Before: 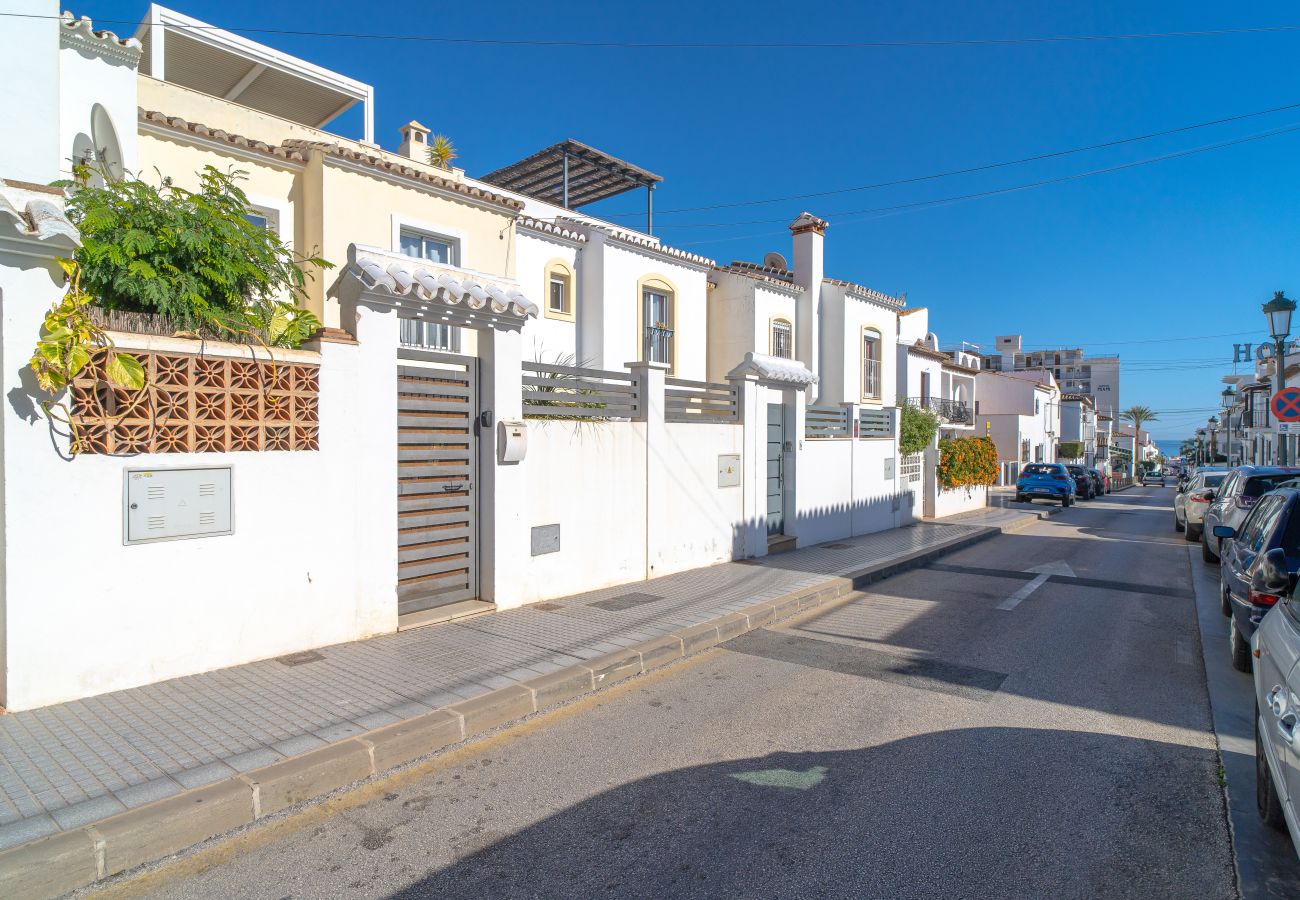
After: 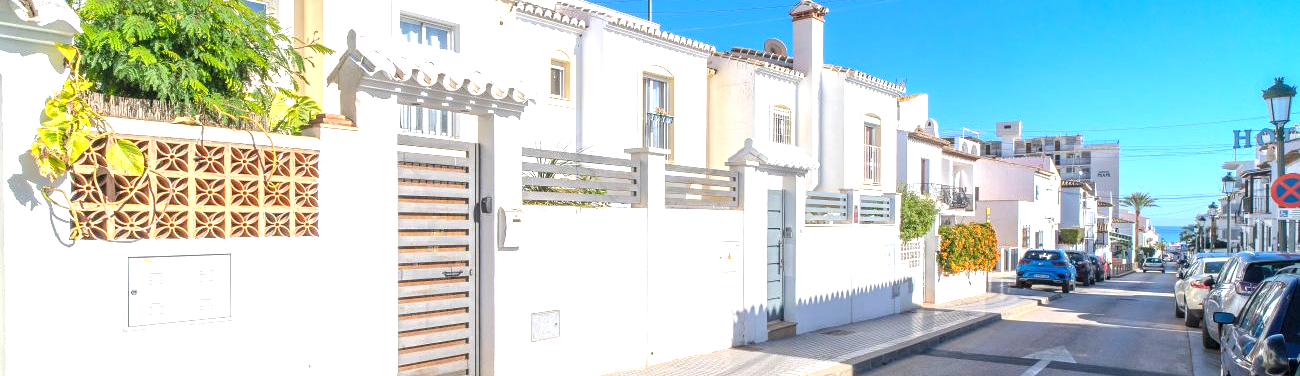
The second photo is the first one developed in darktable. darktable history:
crop and rotate: top 23.84%, bottom 34.294%
exposure: black level correction 0.001, exposure 1.129 EV, compensate exposure bias true, compensate highlight preservation false
